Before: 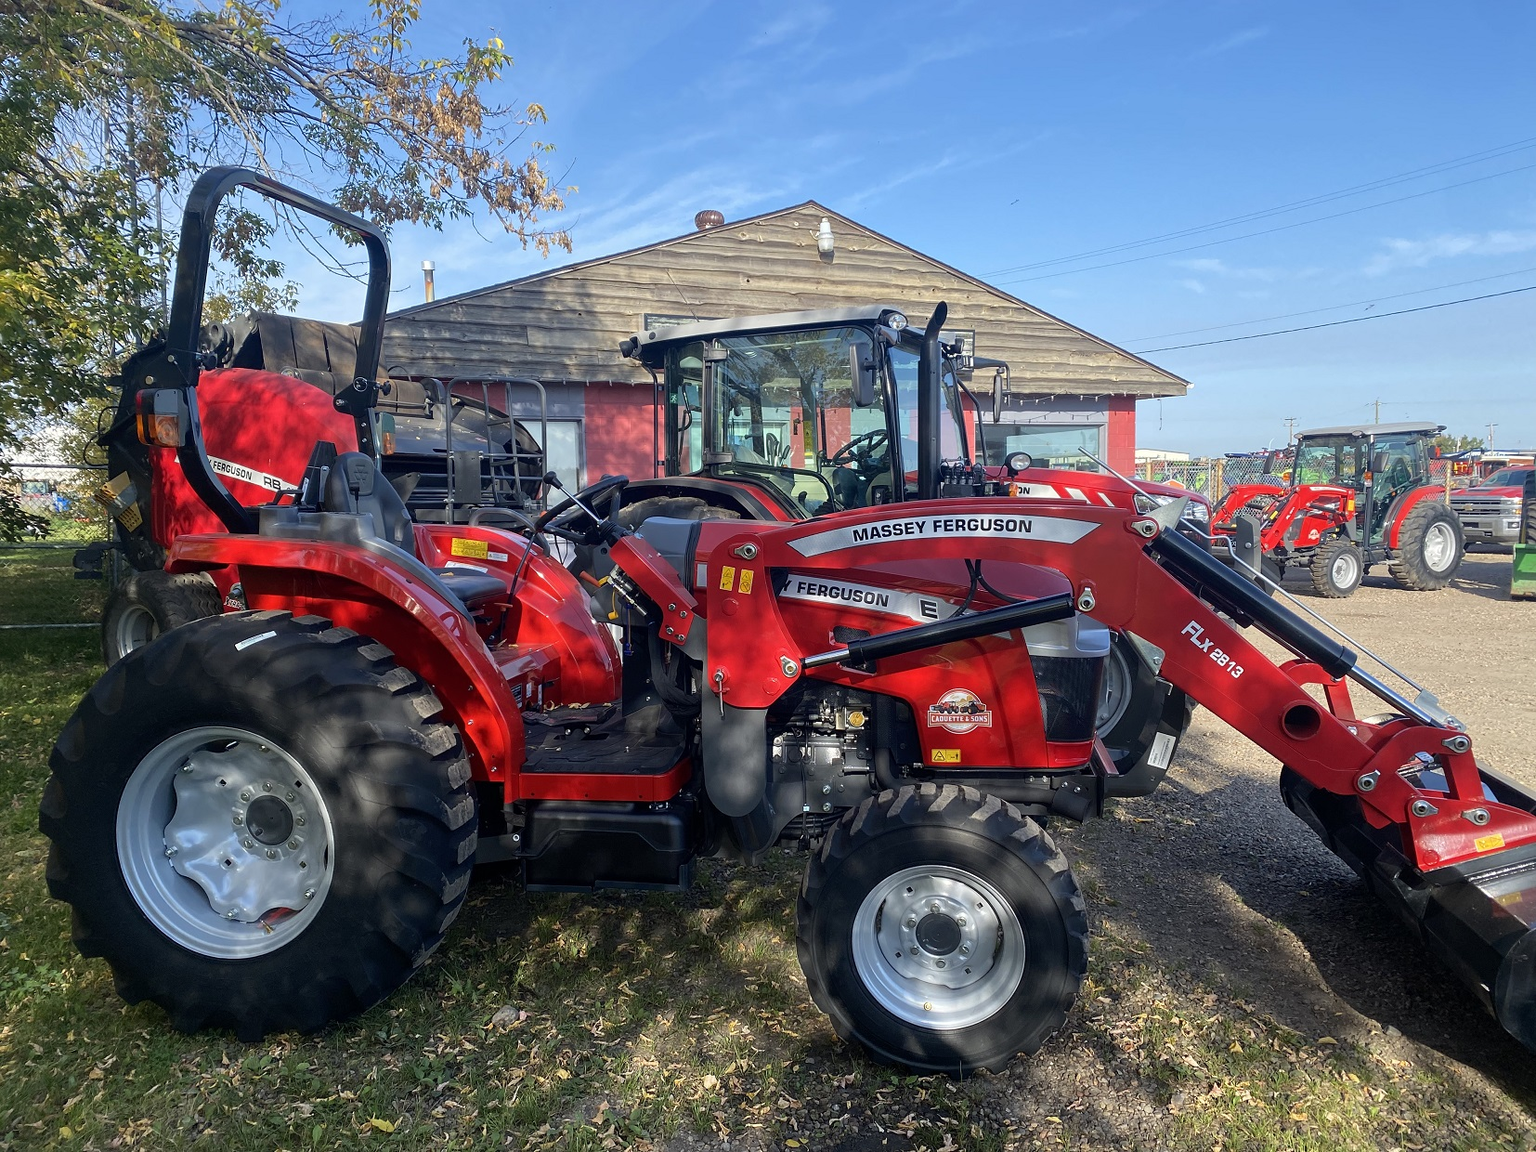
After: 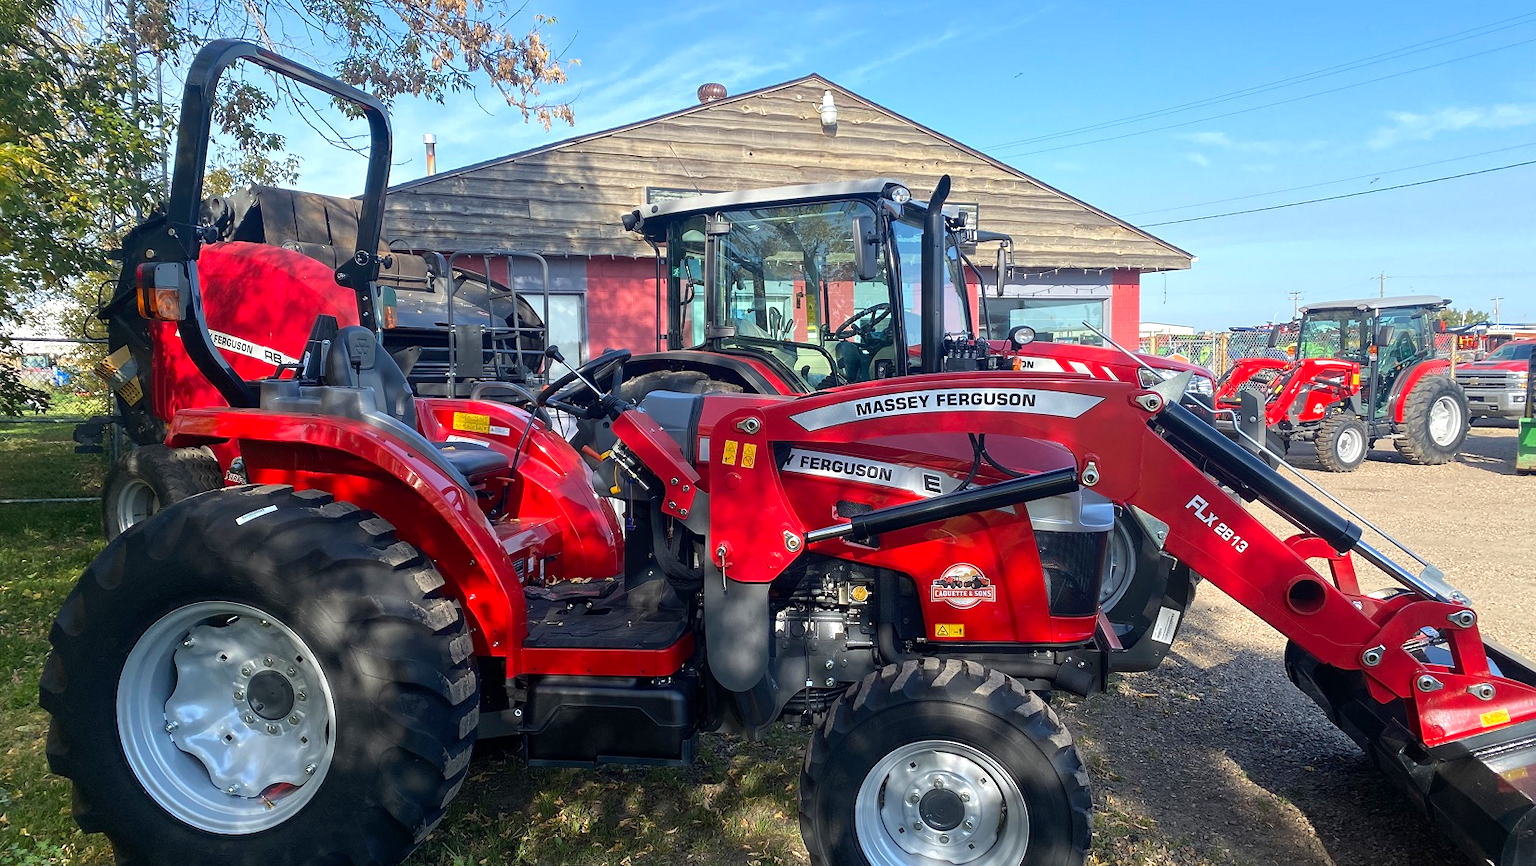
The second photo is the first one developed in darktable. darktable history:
exposure: exposure 0.337 EV, compensate exposure bias true, compensate highlight preservation false
crop: top 11.061%, bottom 13.937%
